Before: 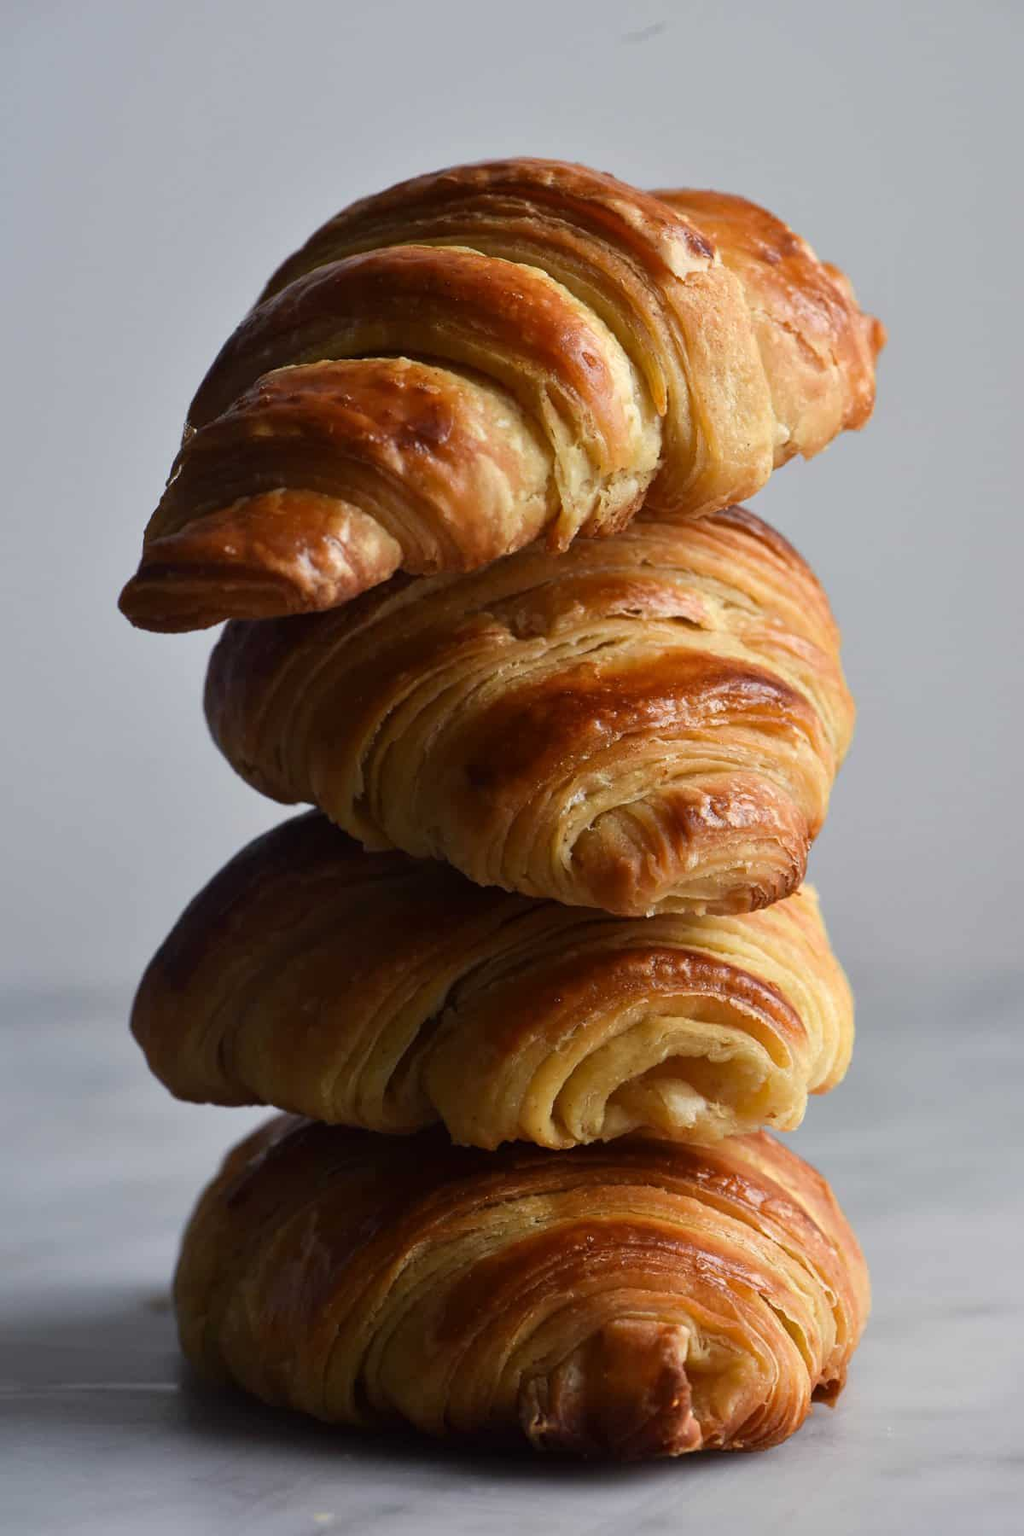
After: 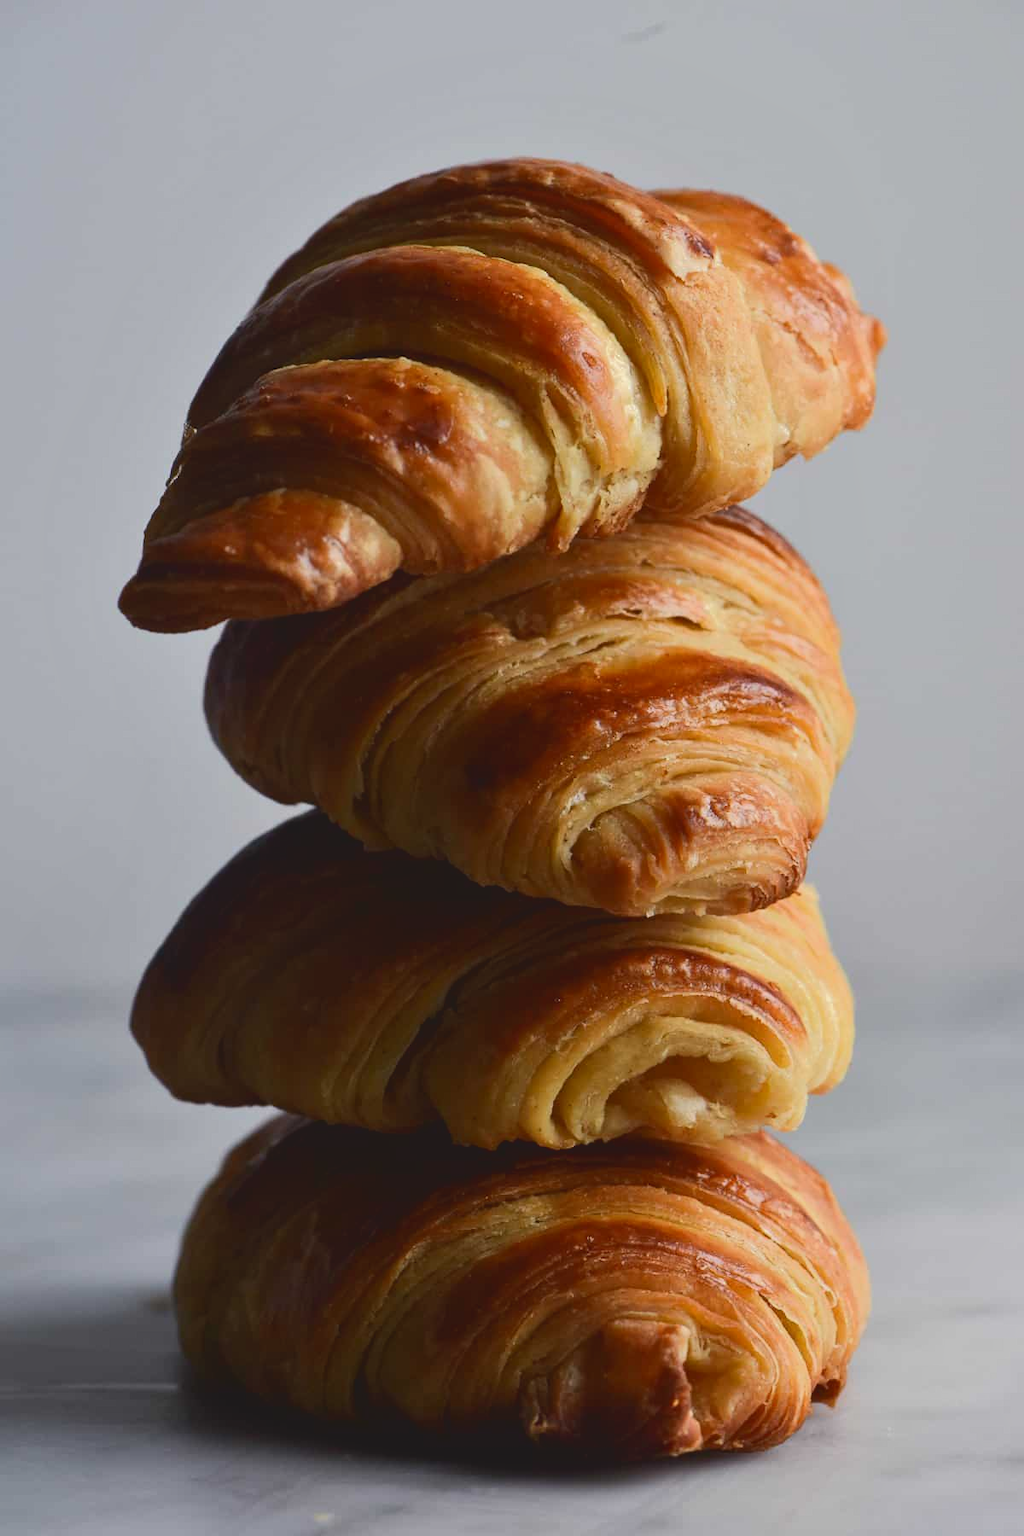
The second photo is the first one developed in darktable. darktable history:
tone curve: curves: ch0 [(0, 0) (0.003, 0.096) (0.011, 0.096) (0.025, 0.098) (0.044, 0.099) (0.069, 0.106) (0.1, 0.128) (0.136, 0.153) (0.177, 0.186) (0.224, 0.218) (0.277, 0.265) (0.335, 0.316) (0.399, 0.374) (0.468, 0.445) (0.543, 0.526) (0.623, 0.605) (0.709, 0.681) (0.801, 0.758) (0.898, 0.819) (1, 1)], color space Lab, independent channels, preserve colors none
shadows and highlights: shadows -0.191, highlights 38.88, highlights color adjustment 46.21%
